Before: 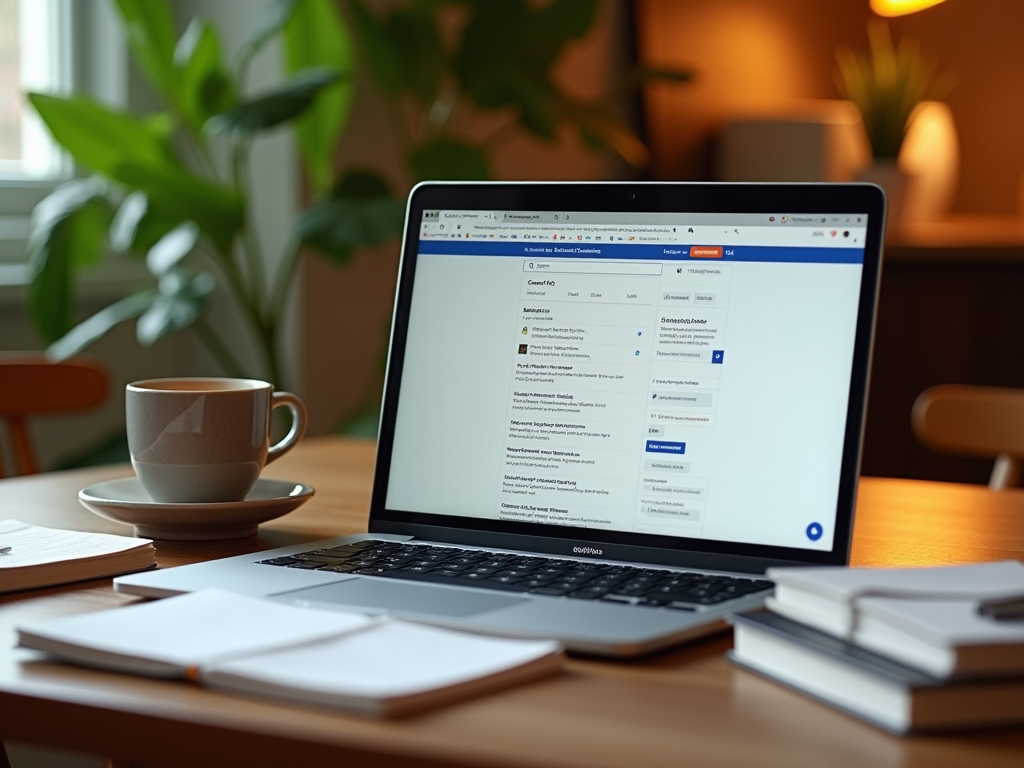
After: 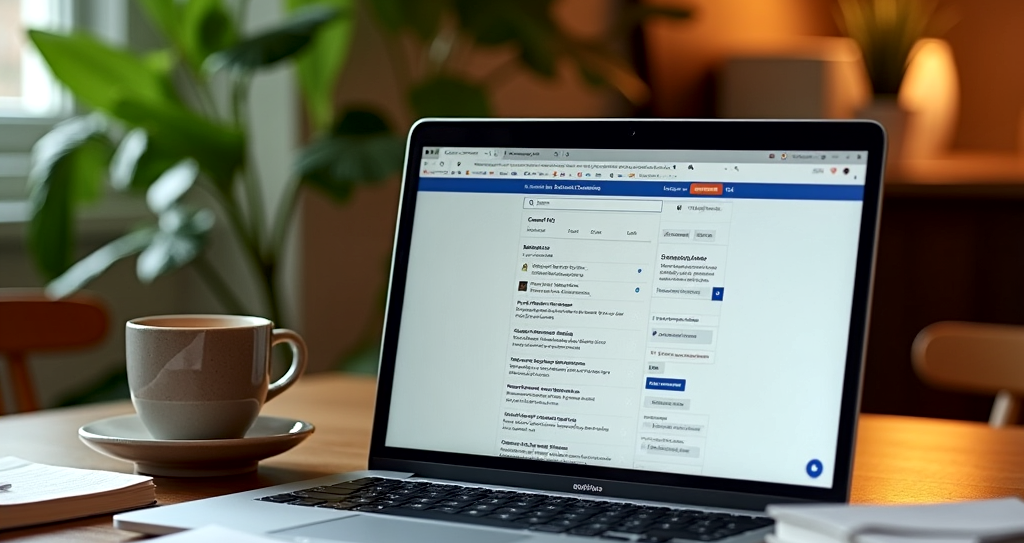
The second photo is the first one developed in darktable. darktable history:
crop and rotate: top 8.293%, bottom 20.996%
local contrast: mode bilateral grid, contrast 25, coarseness 60, detail 151%, midtone range 0.2
